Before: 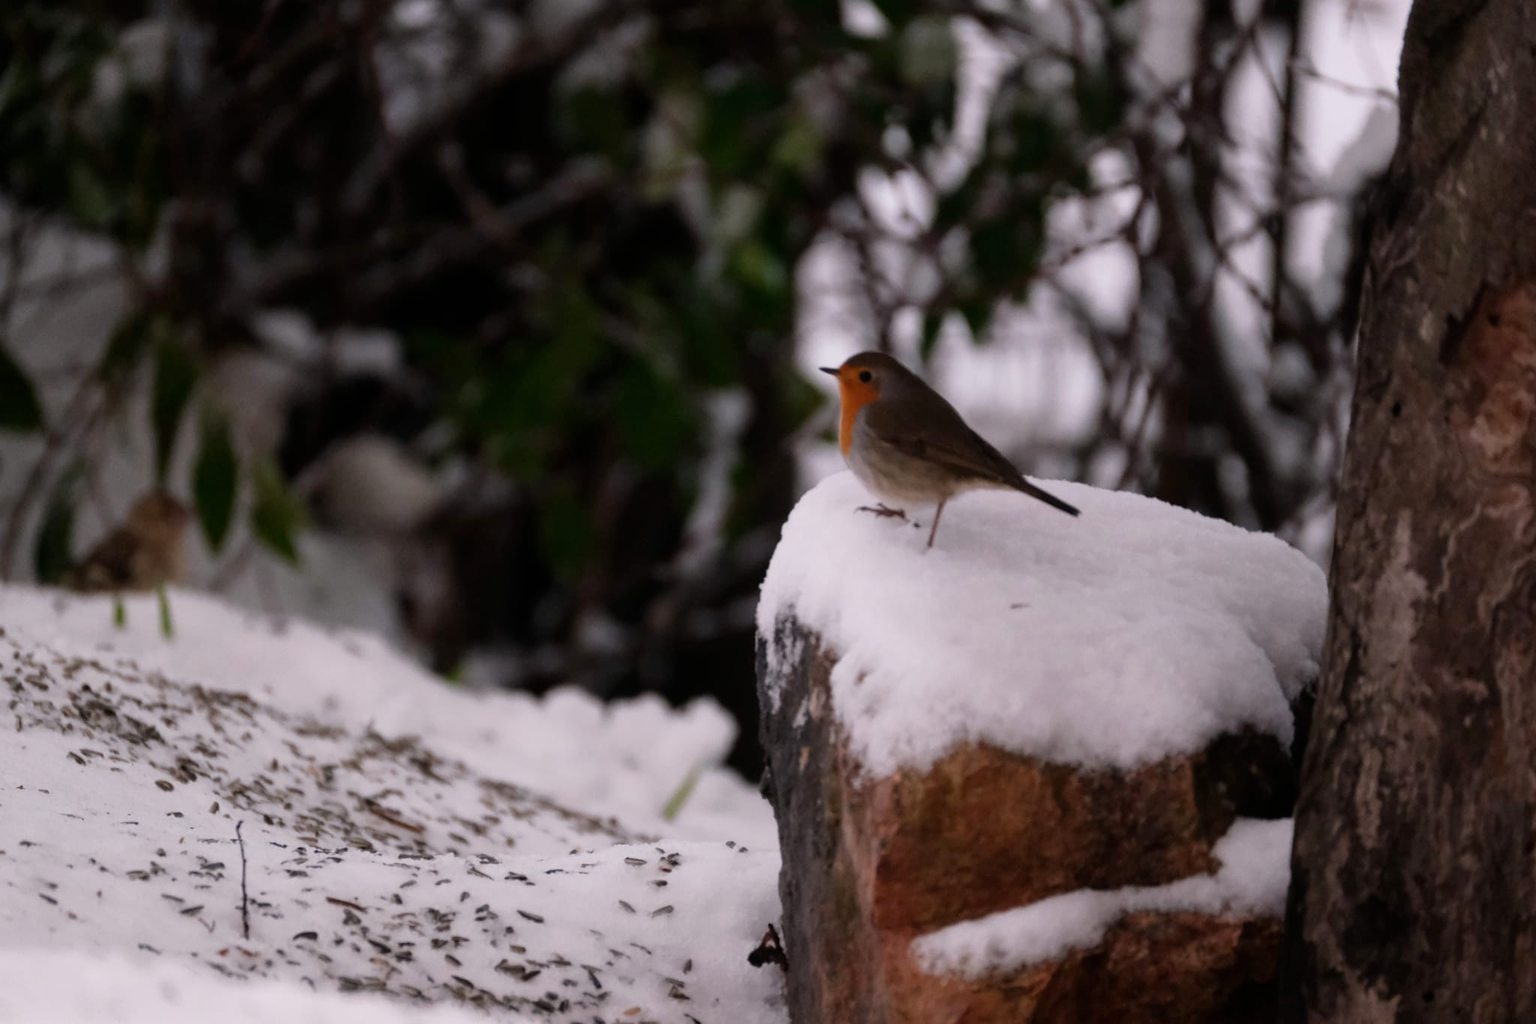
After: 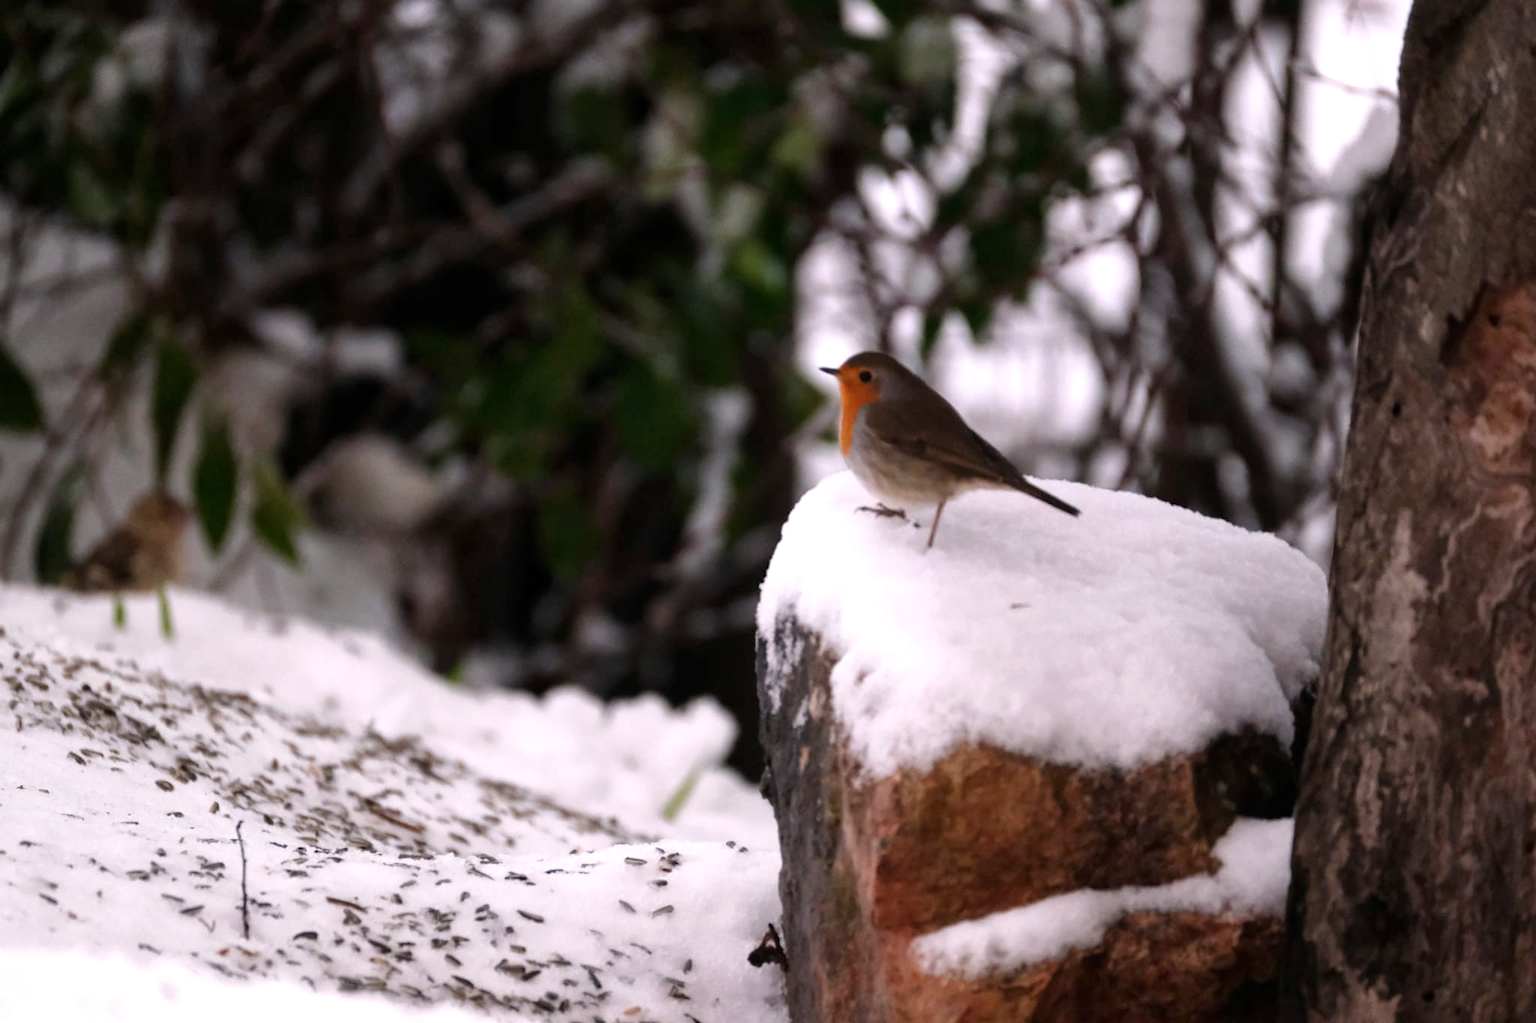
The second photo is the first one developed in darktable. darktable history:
exposure: black level correction 0, exposure 0.7 EV, compensate exposure bias true, compensate highlight preservation false
local contrast: mode bilateral grid, contrast 10, coarseness 25, detail 115%, midtone range 0.2
